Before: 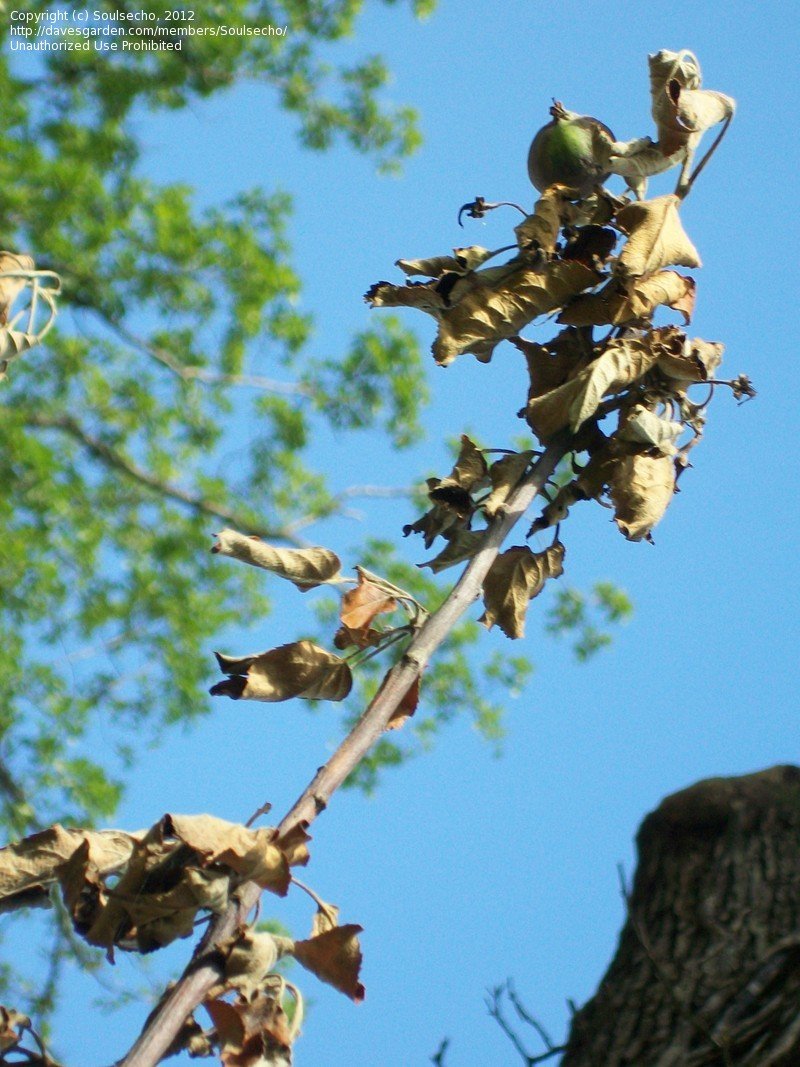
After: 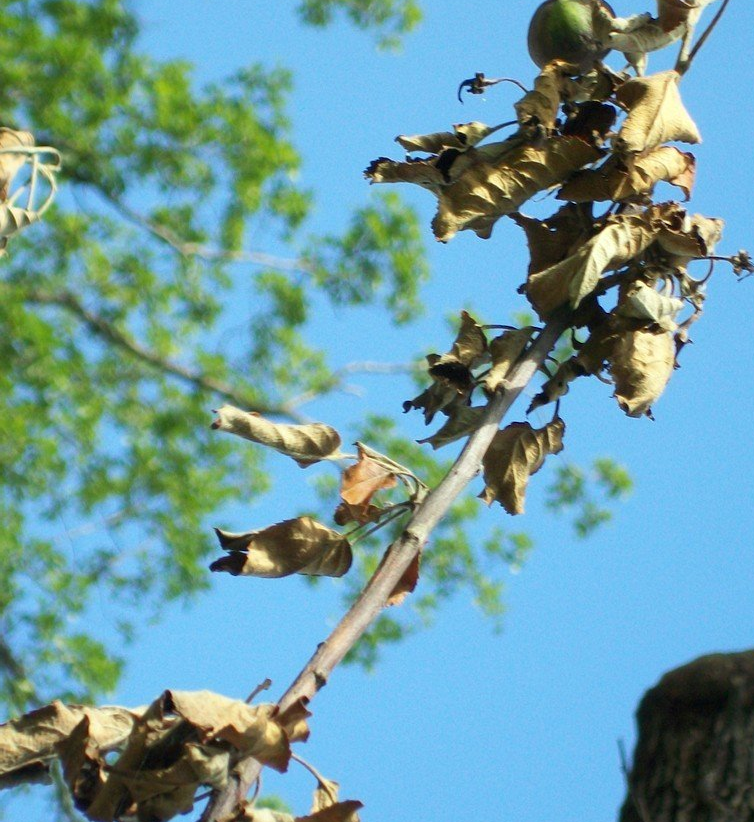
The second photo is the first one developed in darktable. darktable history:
crop and rotate: angle 0.03°, top 11.643%, right 5.651%, bottom 11.189%
exposure: exposure 0.081 EV, compensate highlight preservation false
white balance: red 0.978, blue 0.999
